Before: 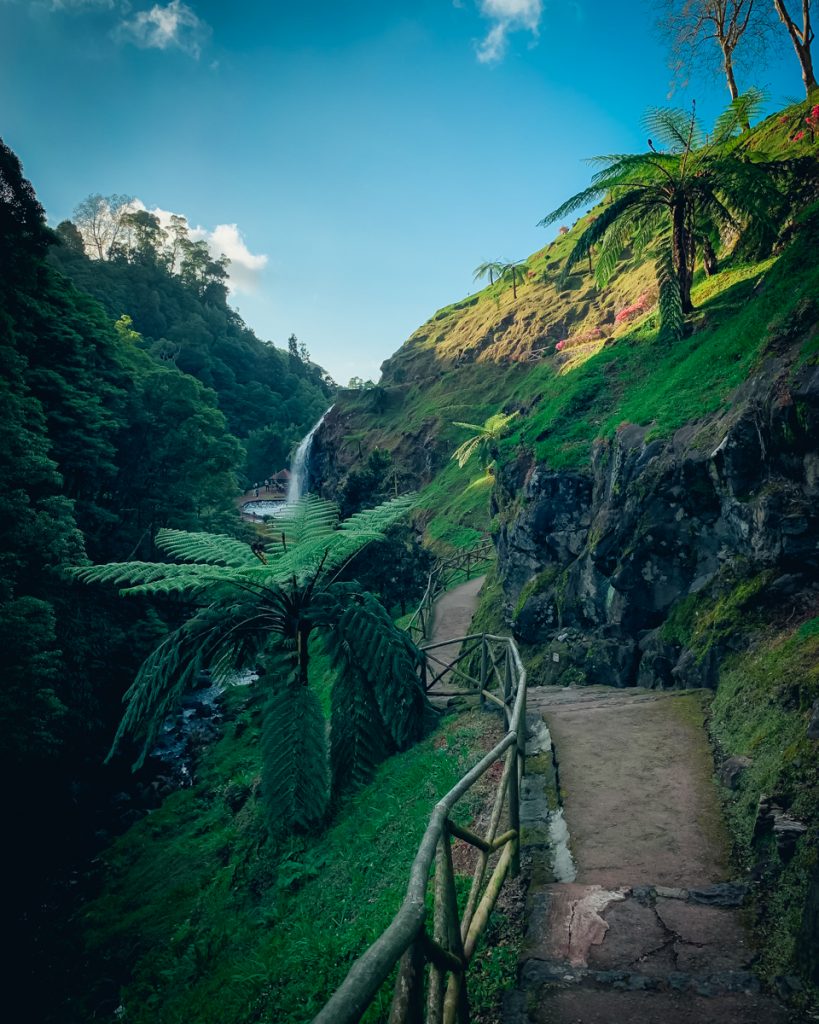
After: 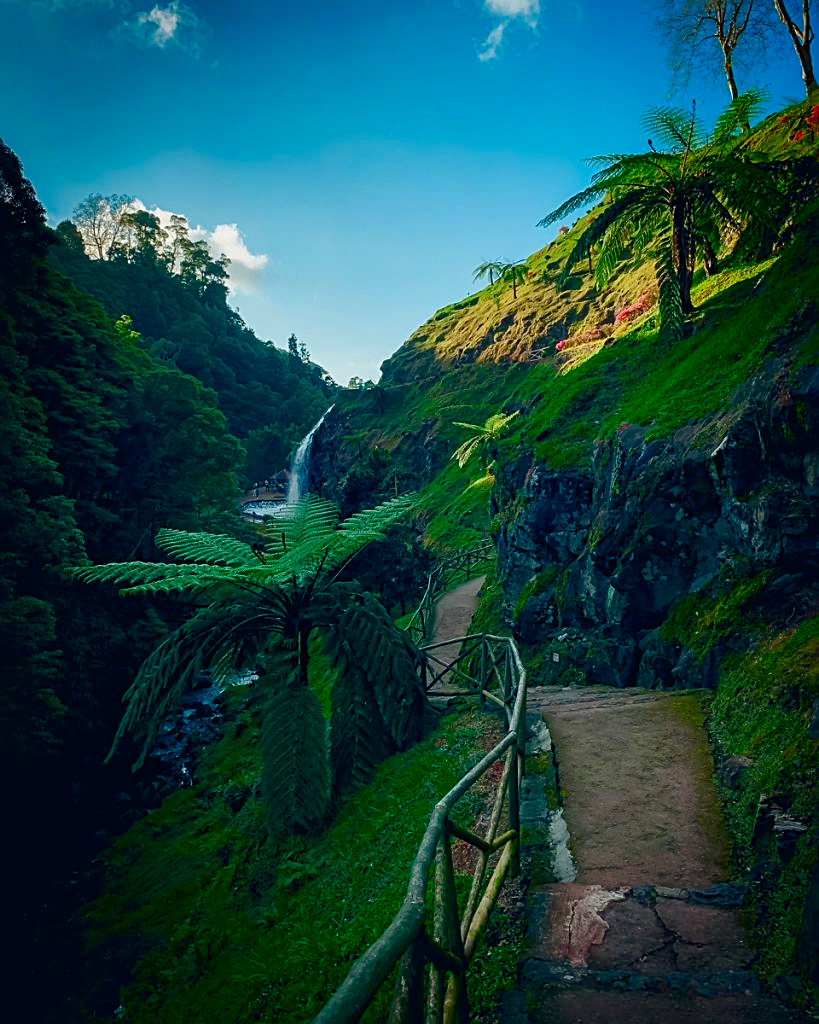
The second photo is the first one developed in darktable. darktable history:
color balance rgb: linear chroma grading › shadows 31.546%, linear chroma grading › global chroma -2.386%, linear chroma grading › mid-tones 3.843%, perceptual saturation grading › global saturation 20%, perceptual saturation grading › highlights -25.157%, perceptual saturation grading › shadows 25.199%, global vibrance 20%
contrast brightness saturation: contrast 0.066, brightness -0.137, saturation 0.109
sharpen: on, module defaults
